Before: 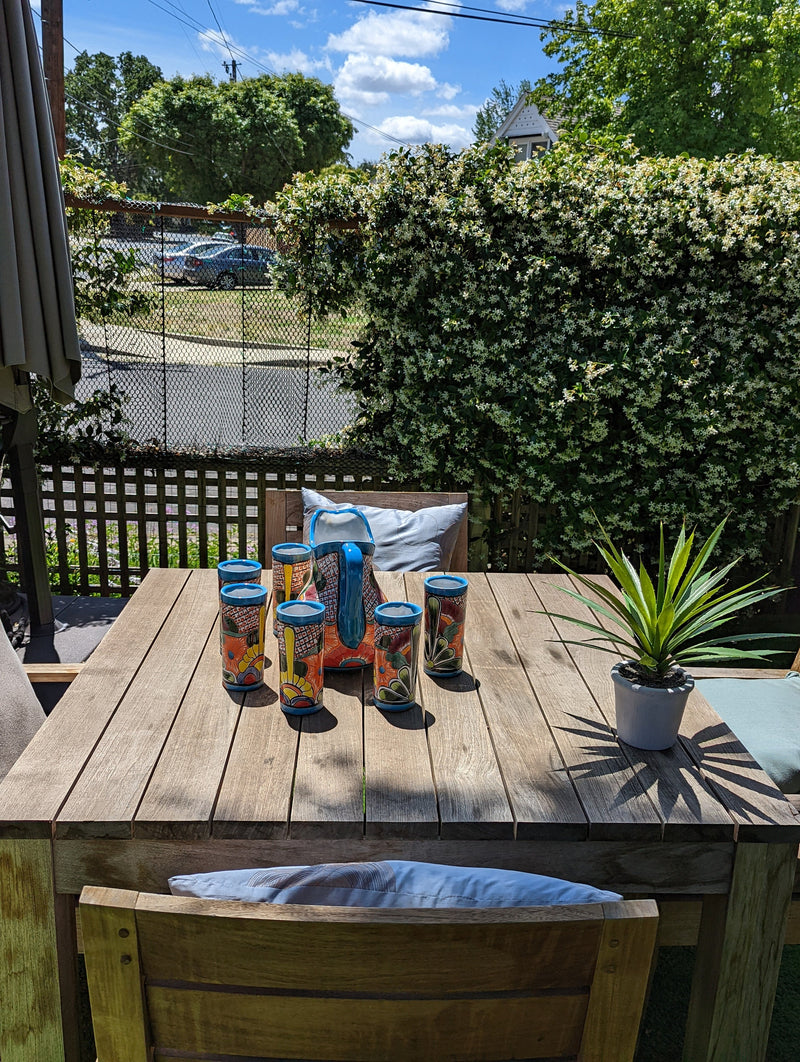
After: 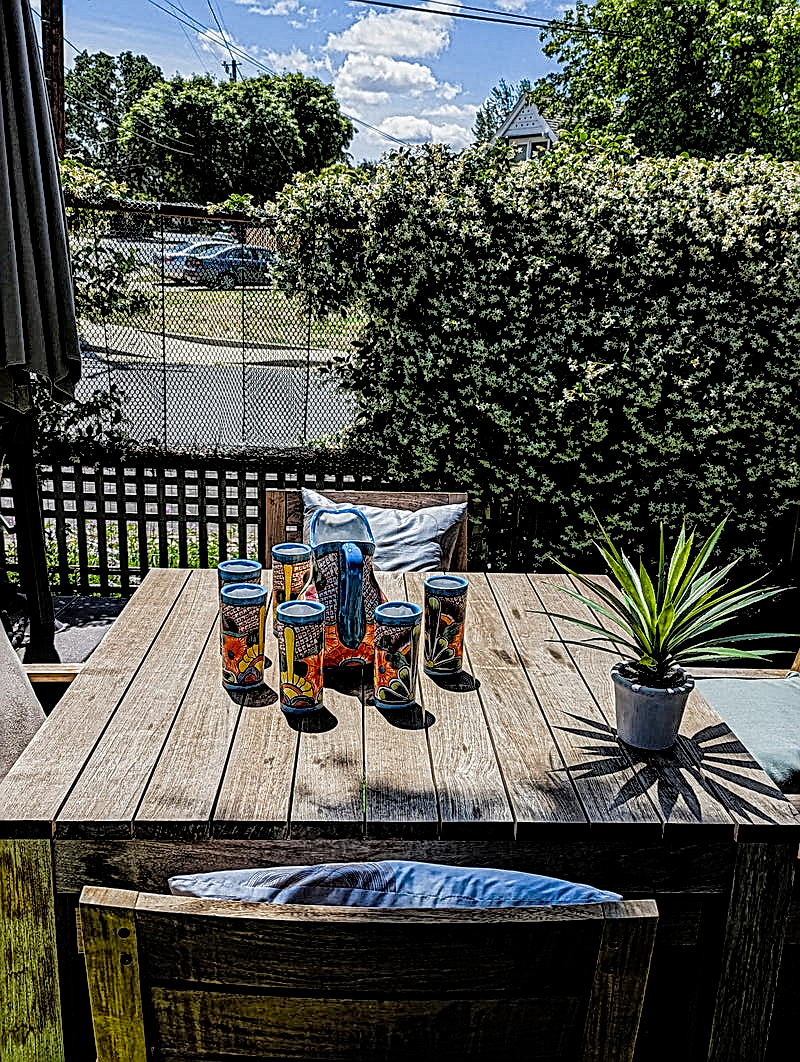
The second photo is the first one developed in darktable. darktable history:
tone equalizer: -8 EV -0.75 EV, -7 EV -0.7 EV, -6 EV -0.6 EV, -5 EV -0.4 EV, -3 EV 0.4 EV, -2 EV 0.6 EV, -1 EV 0.7 EV, +0 EV 0.75 EV, edges refinement/feathering 500, mask exposure compensation -1.57 EV, preserve details no
haze removal: strength -0.05
local contrast: mode bilateral grid, contrast 20, coarseness 3, detail 300%, midtone range 0.2
filmic rgb: black relative exposure -4.4 EV, white relative exposure 5 EV, threshold 3 EV, hardness 2.23, latitude 40.06%, contrast 1.15, highlights saturation mix 10%, shadows ↔ highlights balance 1.04%, preserve chrominance RGB euclidean norm (legacy), color science v4 (2020), enable highlight reconstruction true
sharpen: on, module defaults
exposure: compensate highlight preservation false
